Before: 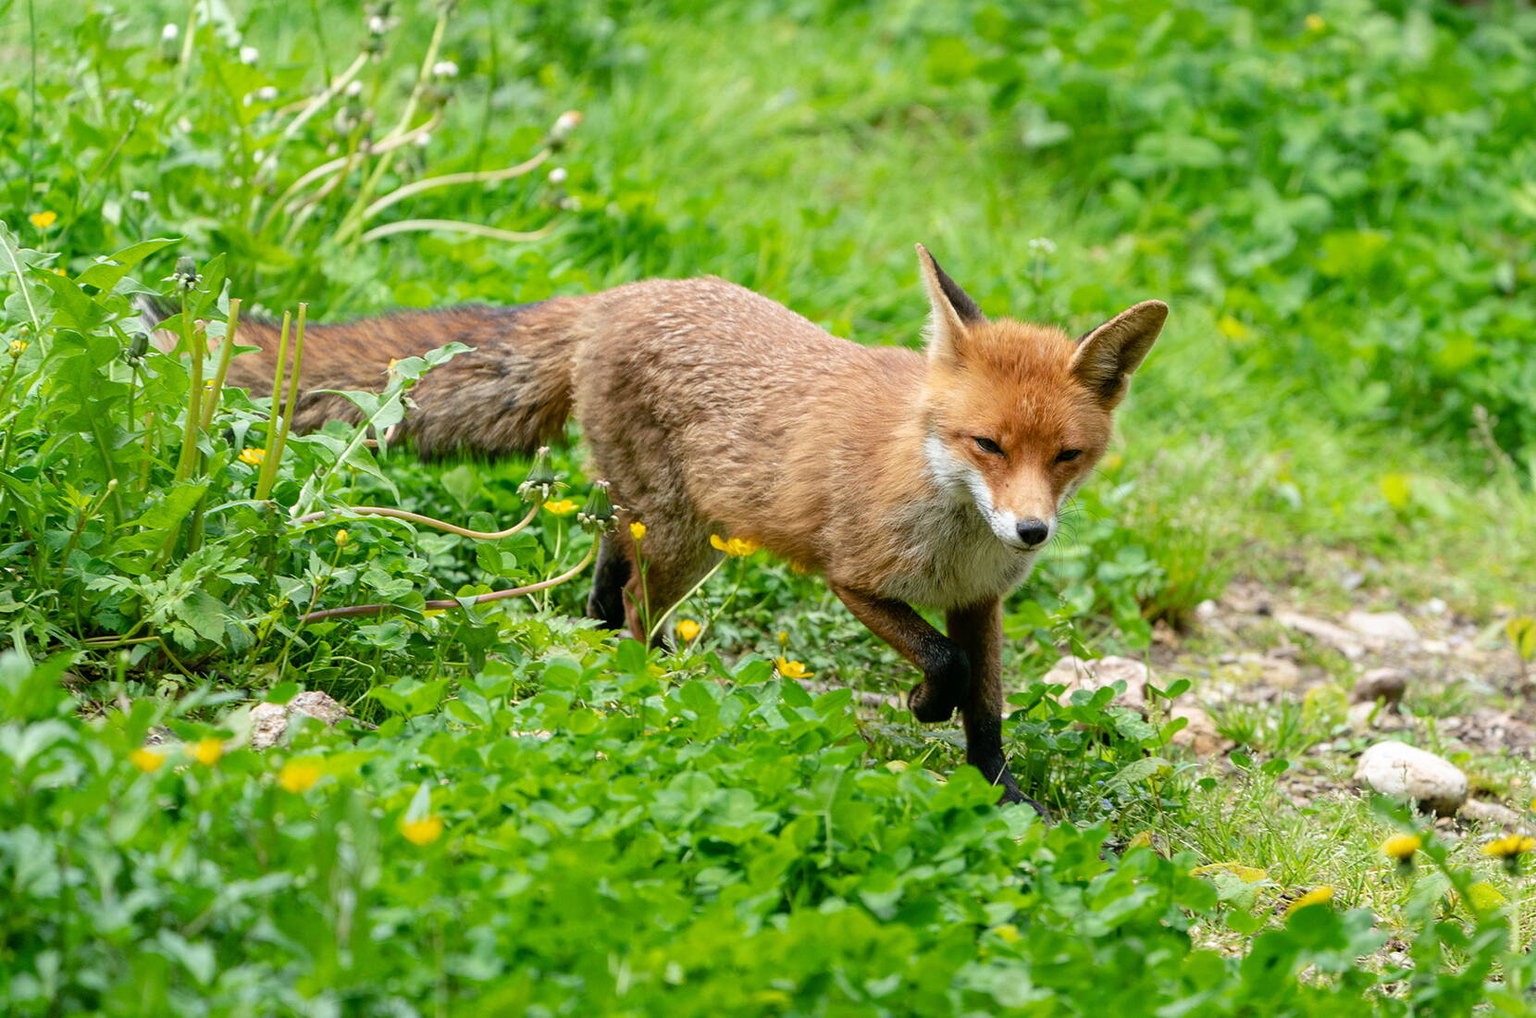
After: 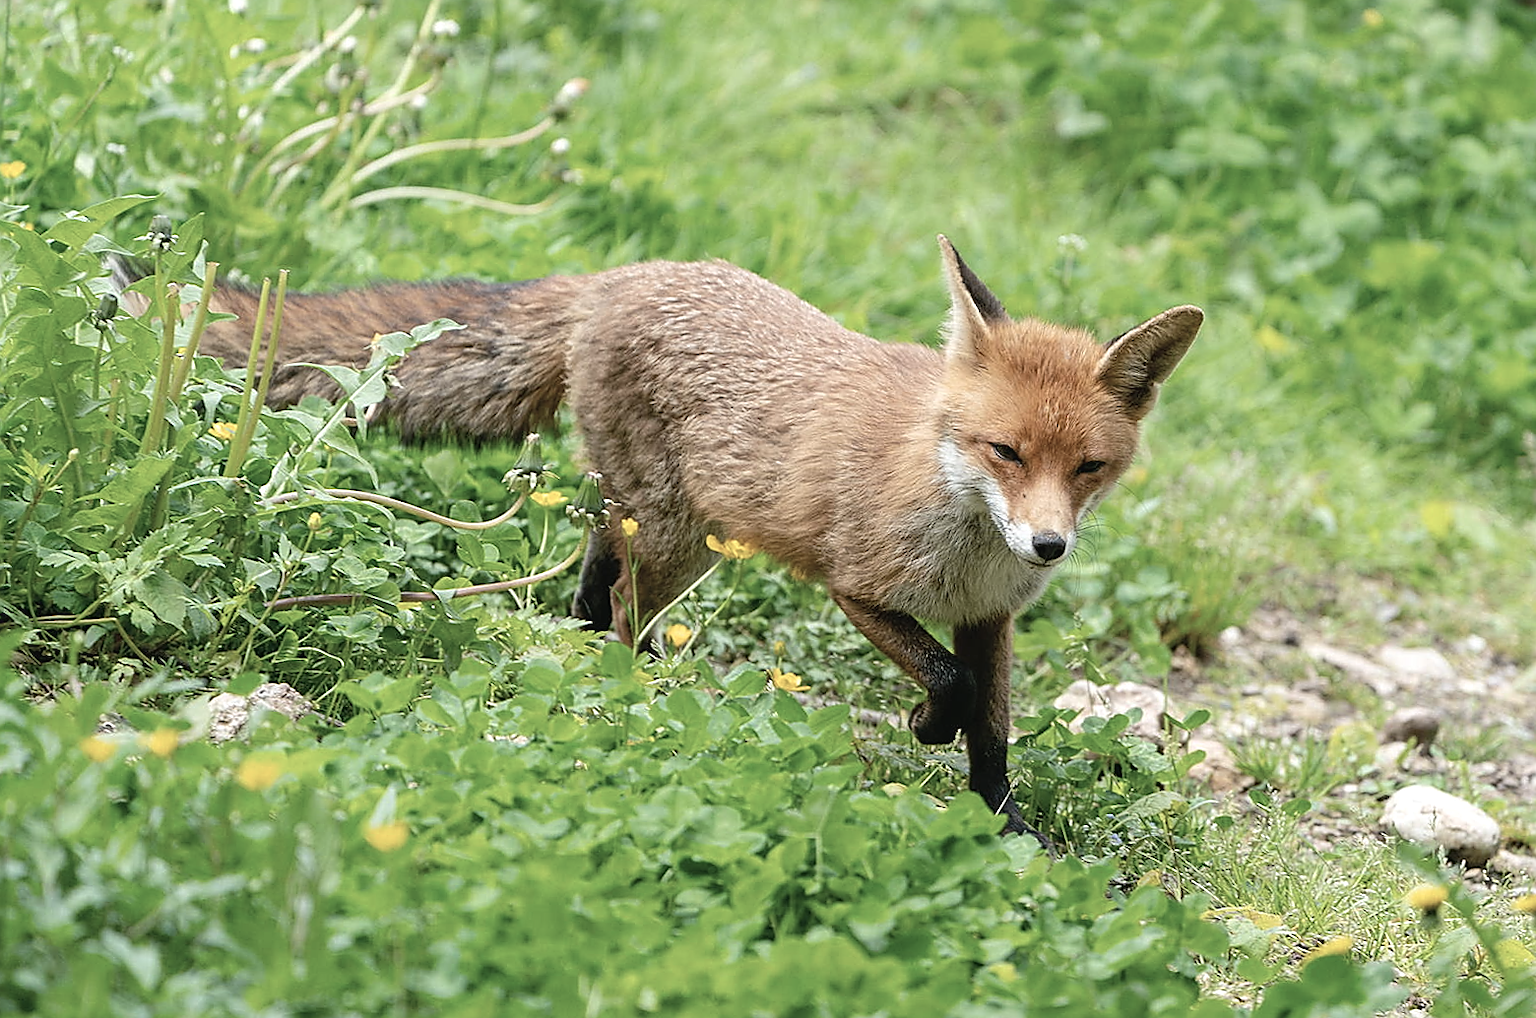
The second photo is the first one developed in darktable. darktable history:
contrast brightness saturation: contrast -0.059, saturation -0.398
crop and rotate: angle -2.44°
sharpen: radius 1.424, amount 1.242, threshold 0.665
exposure: exposure 0.203 EV, compensate highlight preservation false
color calibration: illuminant same as pipeline (D50), adaptation none (bypass), x 0.333, y 0.334, temperature 5020.44 K
